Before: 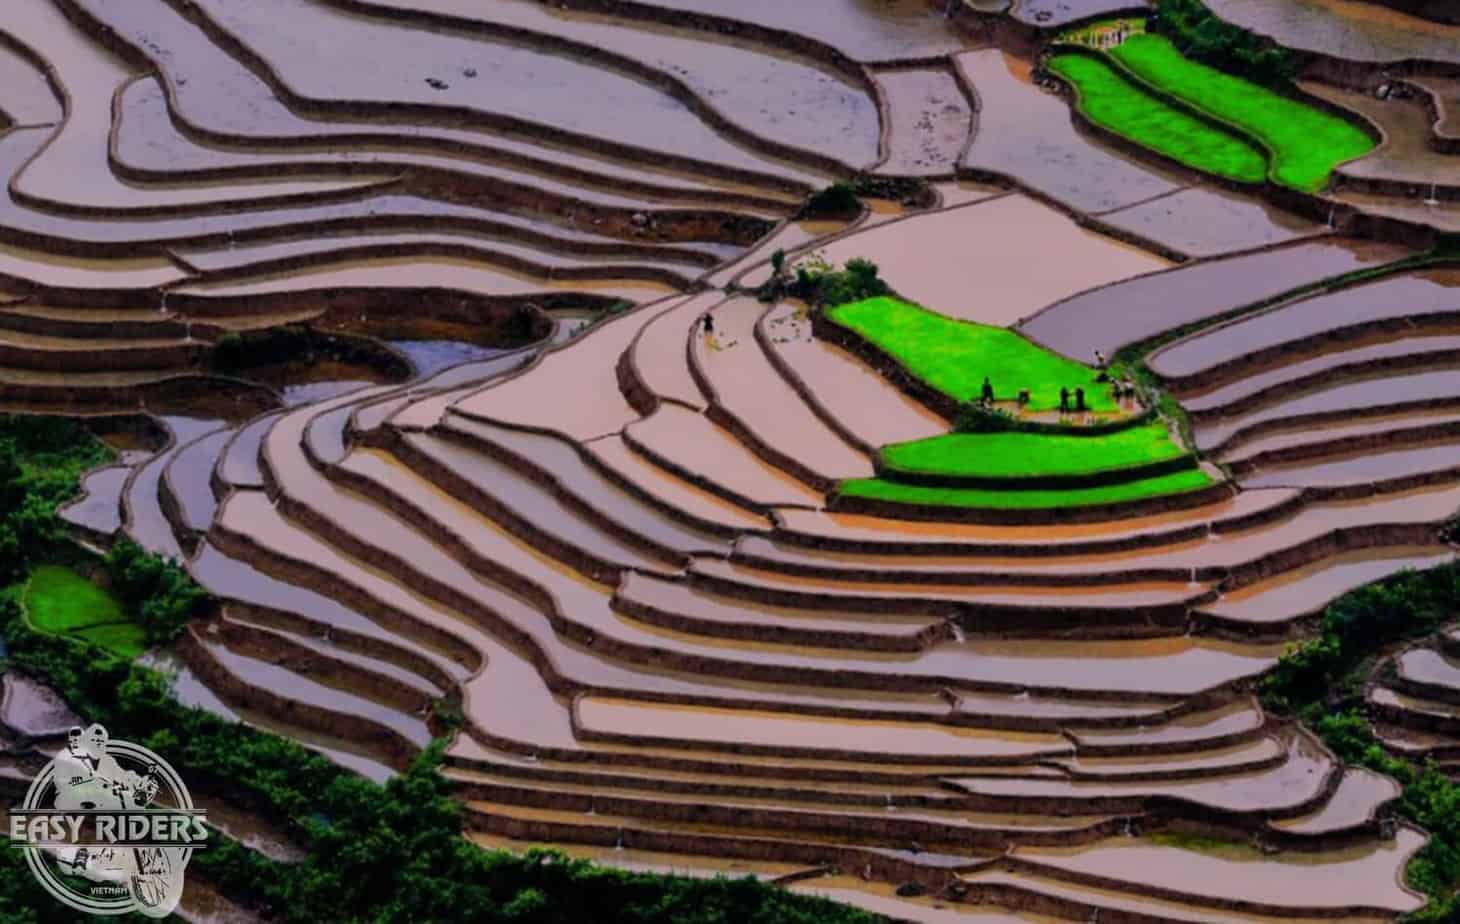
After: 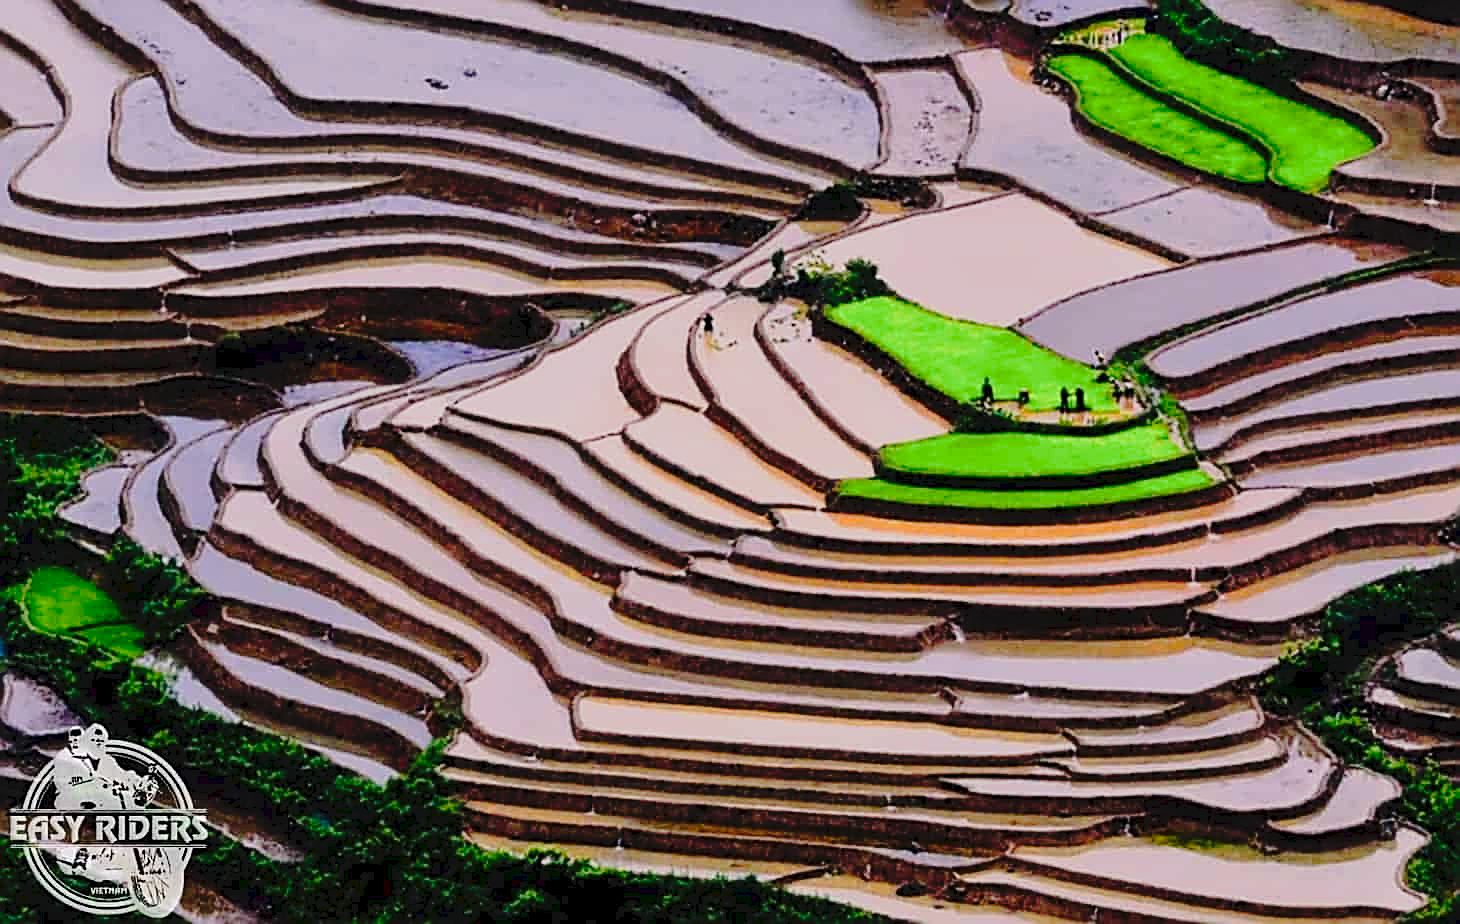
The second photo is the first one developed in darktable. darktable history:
exposure: black level correction 0.001, exposure 0.191 EV, compensate highlight preservation false
sharpen: amount 1
tone curve: curves: ch0 [(0, 0) (0.003, 0.051) (0.011, 0.052) (0.025, 0.055) (0.044, 0.062) (0.069, 0.068) (0.1, 0.077) (0.136, 0.098) (0.177, 0.145) (0.224, 0.223) (0.277, 0.314) (0.335, 0.43) (0.399, 0.518) (0.468, 0.591) (0.543, 0.656) (0.623, 0.726) (0.709, 0.809) (0.801, 0.857) (0.898, 0.918) (1, 1)], preserve colors none
